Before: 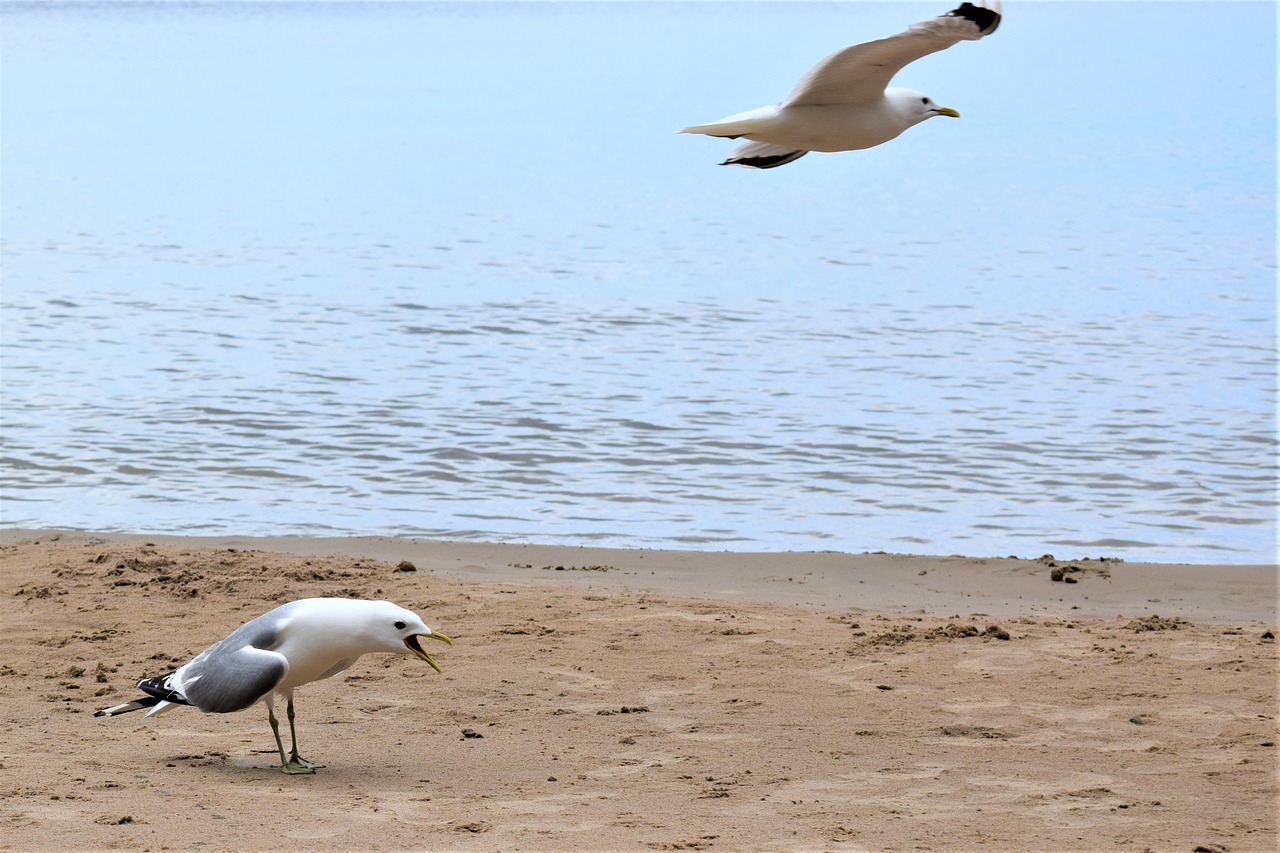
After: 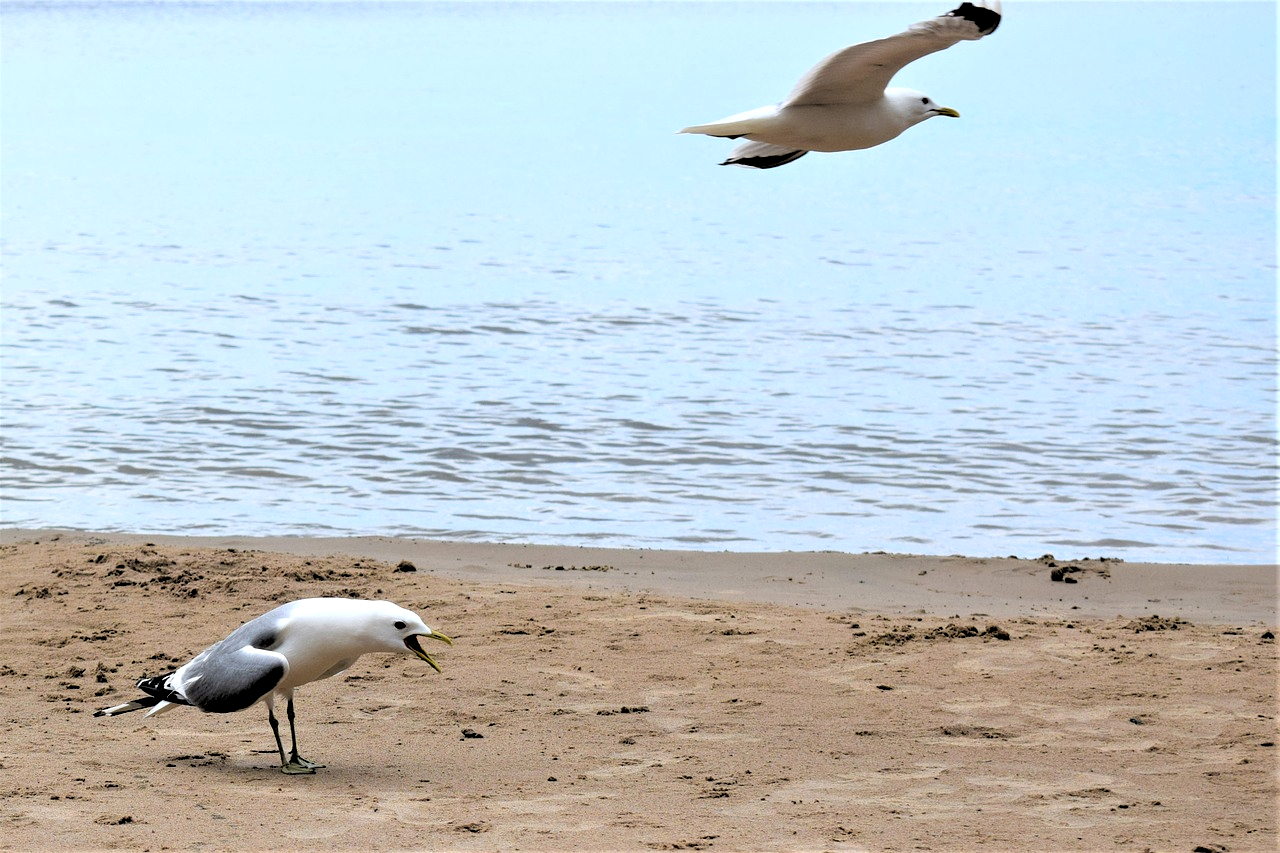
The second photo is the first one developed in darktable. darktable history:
rgb levels: levels [[0.034, 0.472, 0.904], [0, 0.5, 1], [0, 0.5, 1]]
exposure: exposure 0.081 EV, compensate highlight preservation false
